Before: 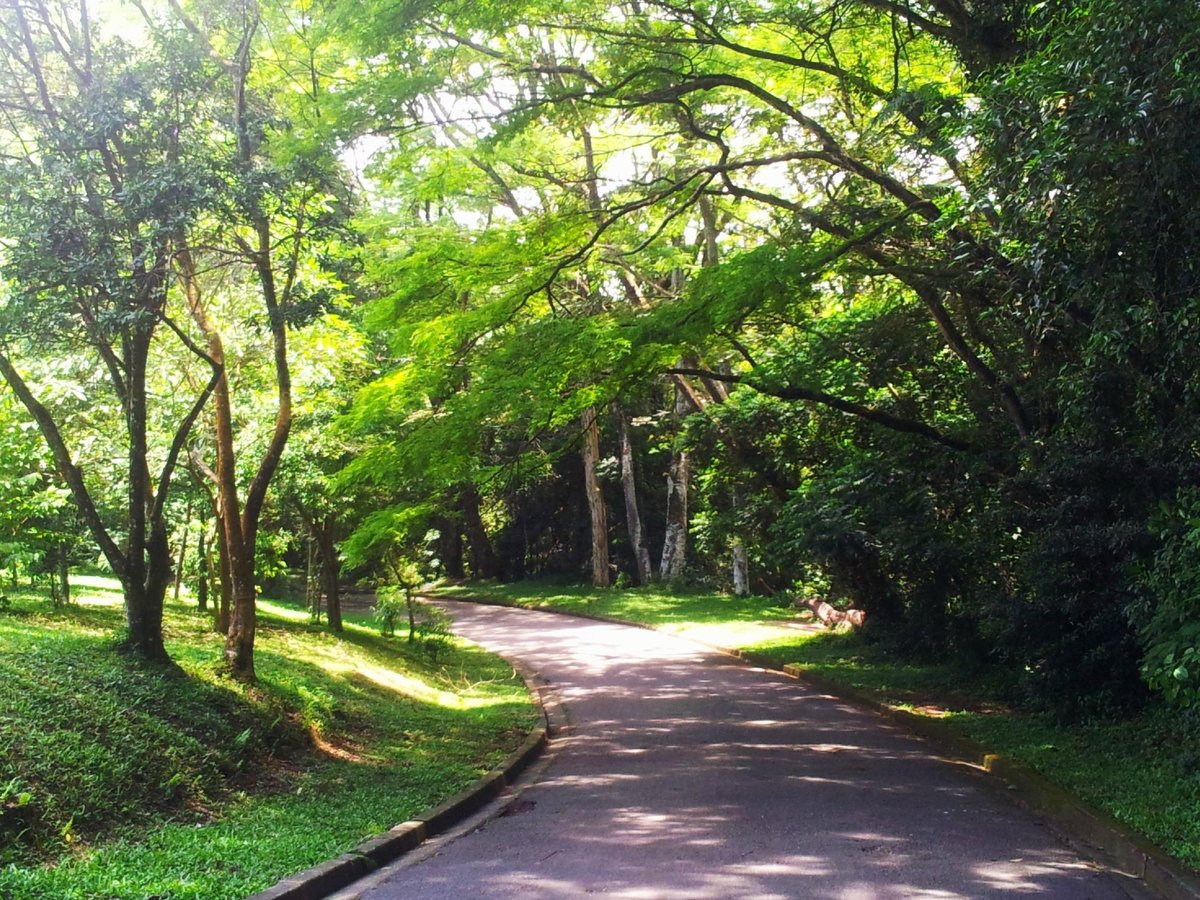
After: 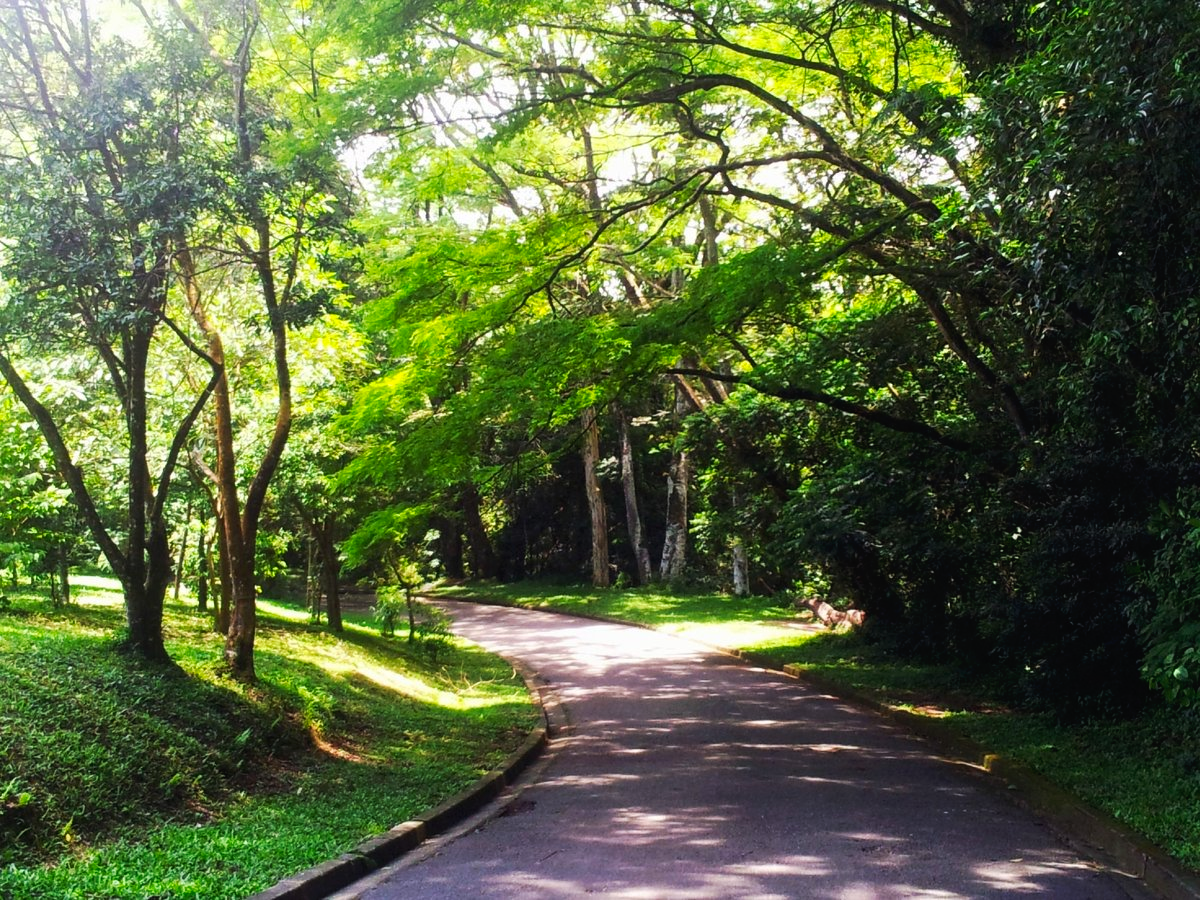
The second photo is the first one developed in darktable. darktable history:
tone curve: curves: ch0 [(0, 0) (0.003, 0.019) (0.011, 0.019) (0.025, 0.022) (0.044, 0.026) (0.069, 0.032) (0.1, 0.052) (0.136, 0.081) (0.177, 0.123) (0.224, 0.17) (0.277, 0.219) (0.335, 0.276) (0.399, 0.344) (0.468, 0.421) (0.543, 0.508) (0.623, 0.604) (0.709, 0.705) (0.801, 0.797) (0.898, 0.894) (1, 1)], preserve colors none
local contrast: mode bilateral grid, contrast 15, coarseness 36, detail 104%, midtone range 0.2
